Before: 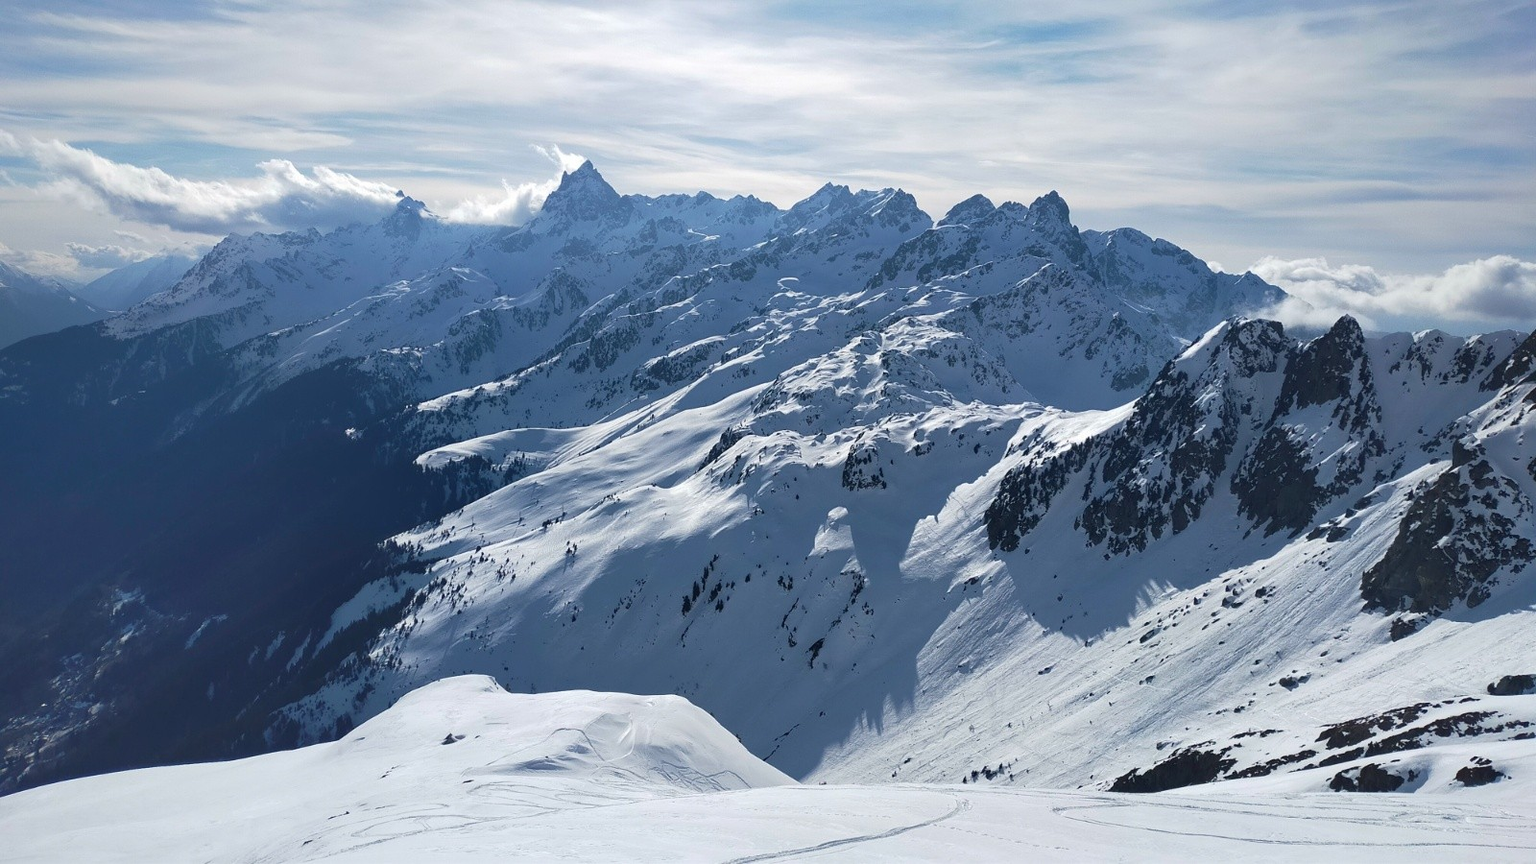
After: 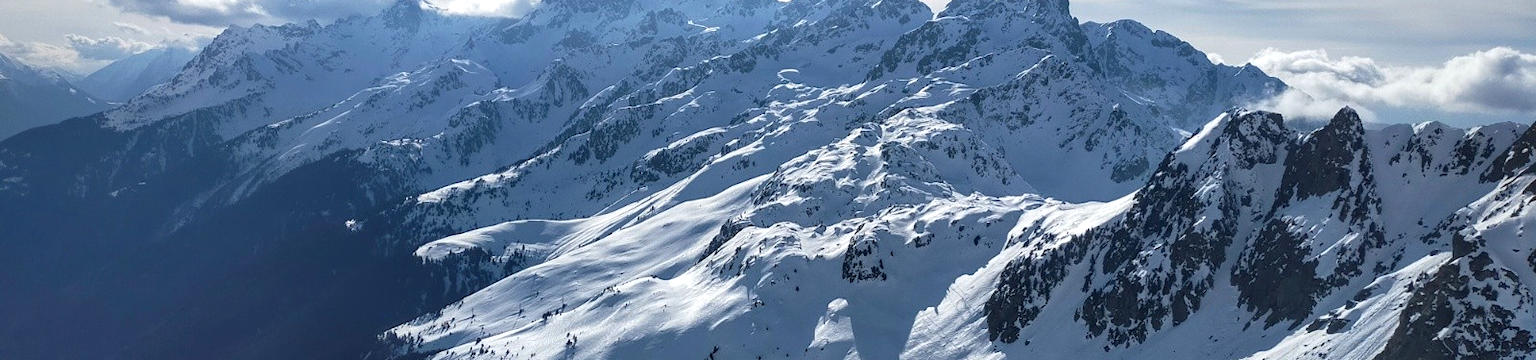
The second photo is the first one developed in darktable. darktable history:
exposure: exposure 0.203 EV, compensate exposure bias true, compensate highlight preservation false
local contrast: on, module defaults
crop and rotate: top 24.199%, bottom 34.068%
